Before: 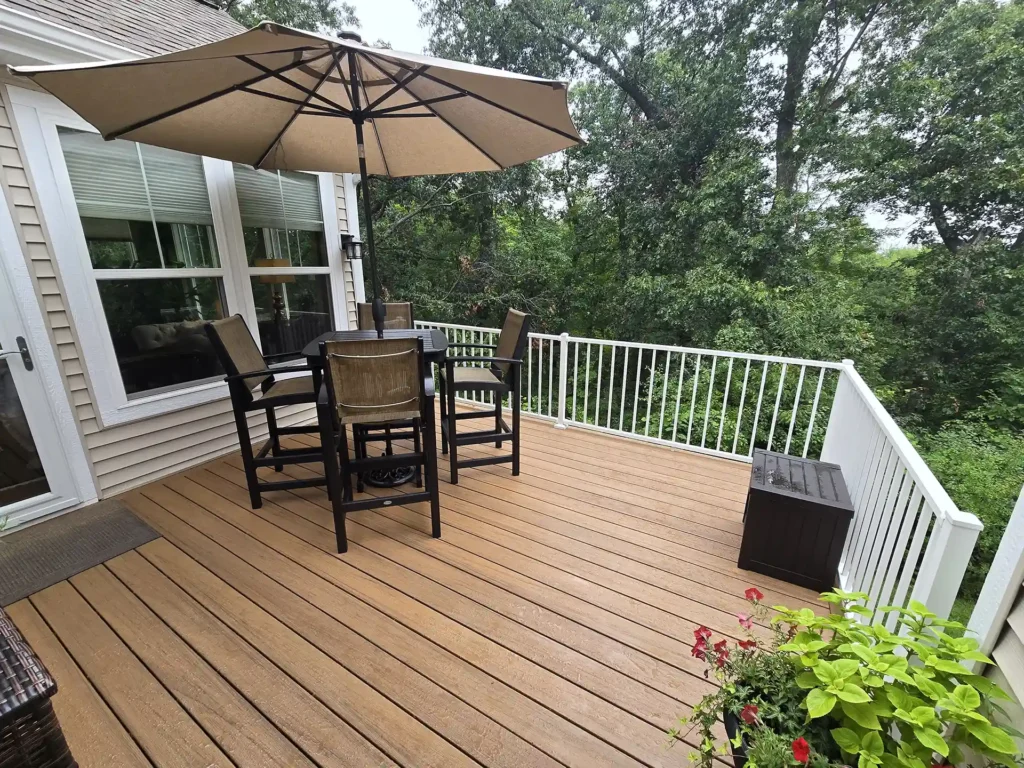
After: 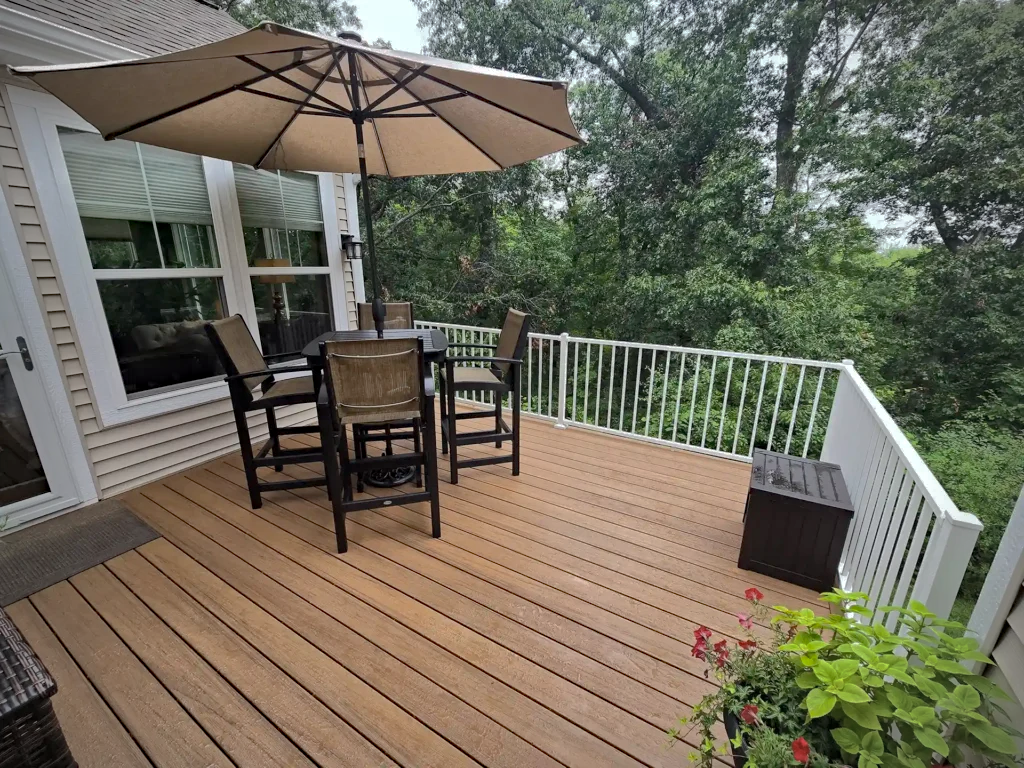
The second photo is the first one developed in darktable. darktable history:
shadows and highlights: shadows 38.43, highlights -74.54
vignetting: on, module defaults
contrast brightness saturation: contrast 0.06, brightness -0.01, saturation -0.23
haze removal: on, module defaults
local contrast: highlights 100%, shadows 100%, detail 120%, midtone range 0.2
